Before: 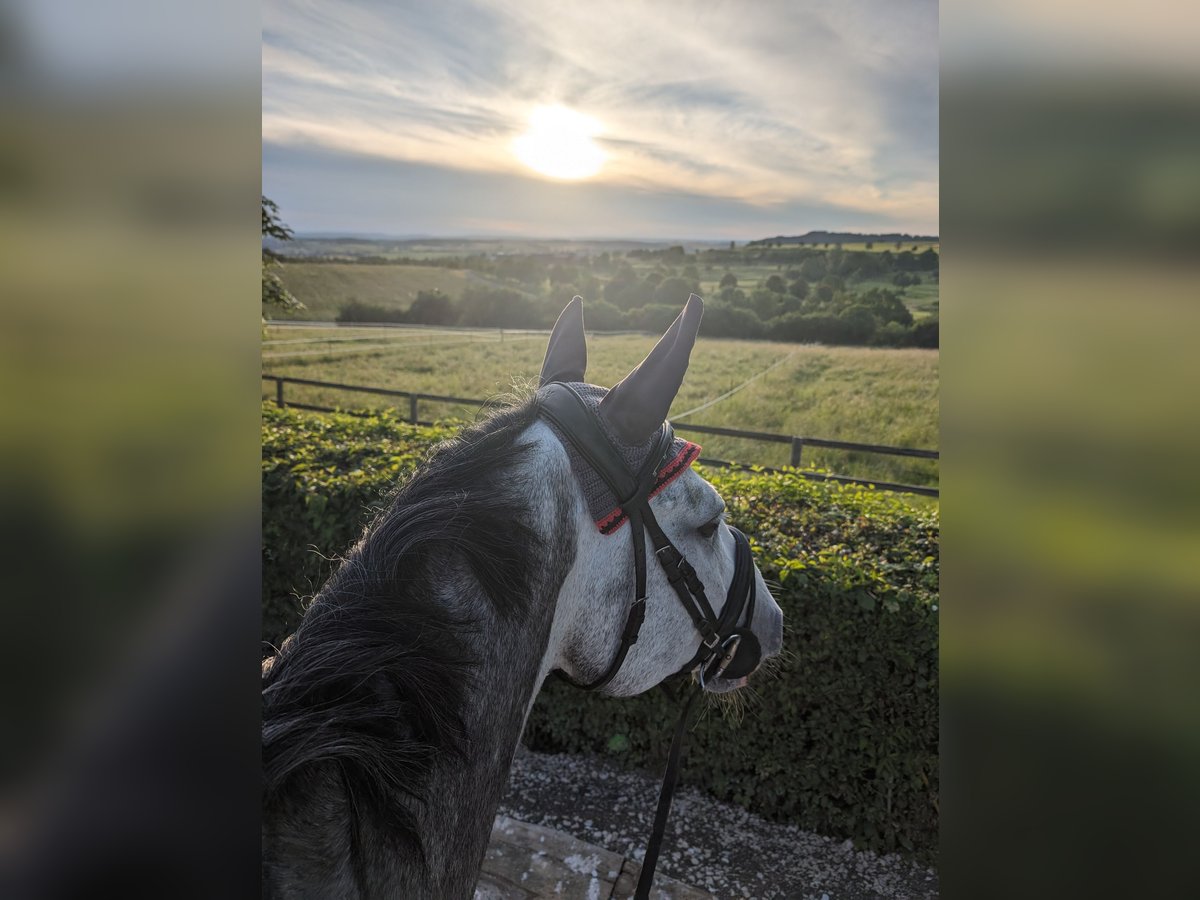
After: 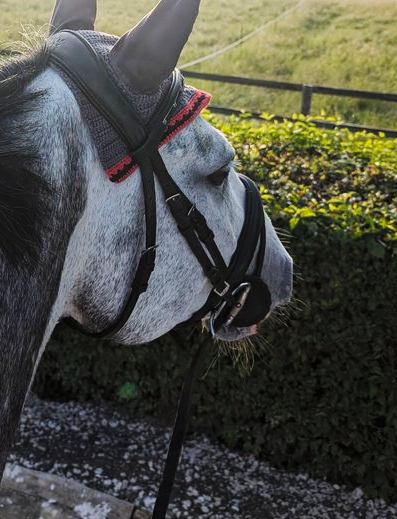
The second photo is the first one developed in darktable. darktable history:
exposure: compensate highlight preservation false
crop: left 40.878%, top 39.176%, right 25.993%, bottom 3.081%
base curve: curves: ch0 [(0, 0) (0.032, 0.025) (0.121, 0.166) (0.206, 0.329) (0.605, 0.79) (1, 1)], preserve colors none
